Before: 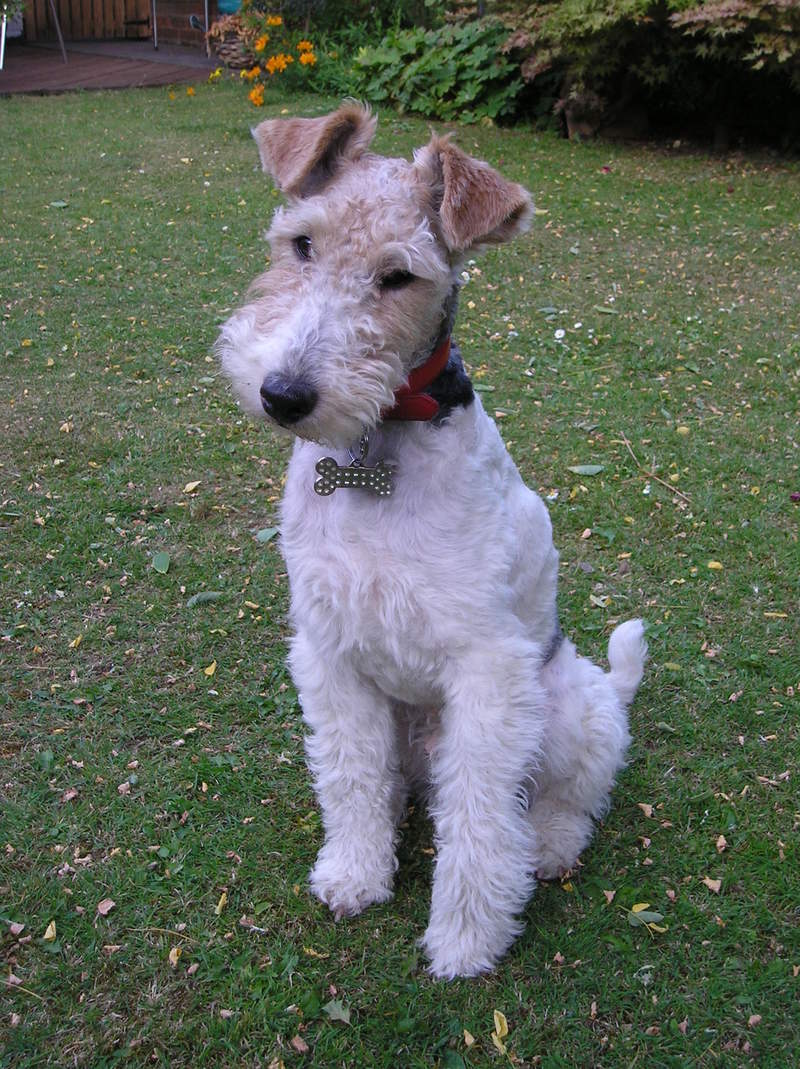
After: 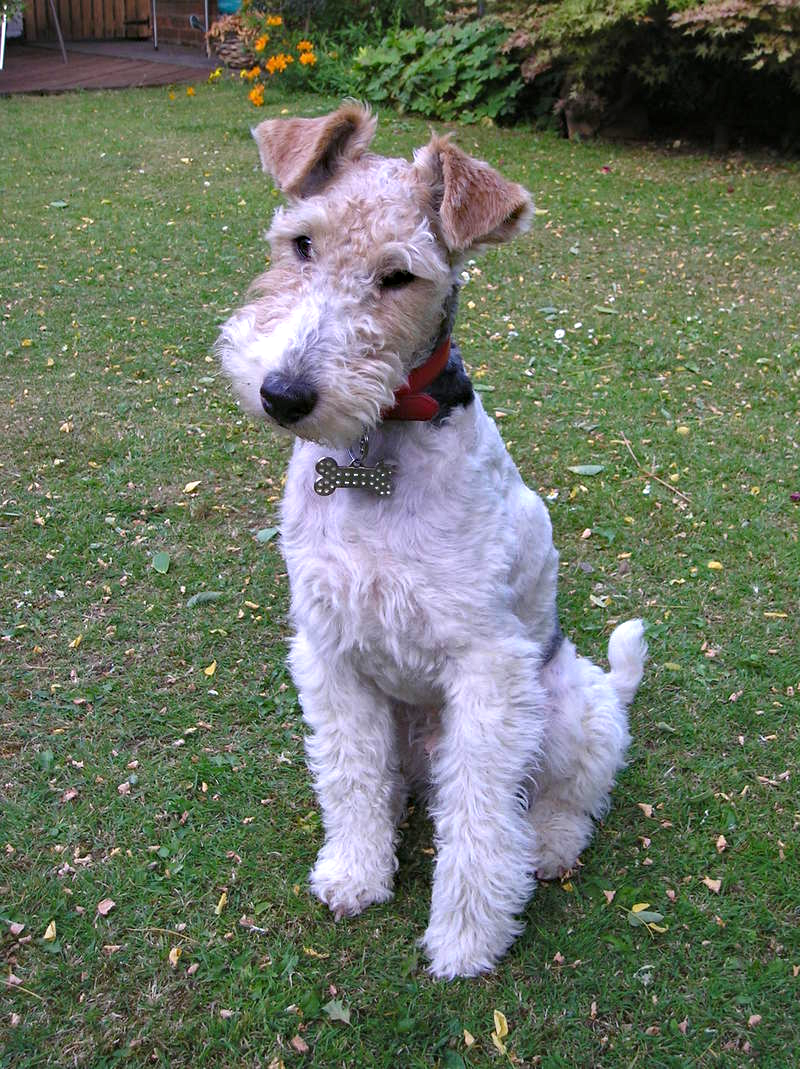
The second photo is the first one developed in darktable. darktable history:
exposure: black level correction 0, exposure 0.5 EV, compensate exposure bias true, compensate highlight preservation false
haze removal: compatibility mode true, adaptive false
shadows and highlights: shadows 20.91, highlights -82.73, soften with gaussian
